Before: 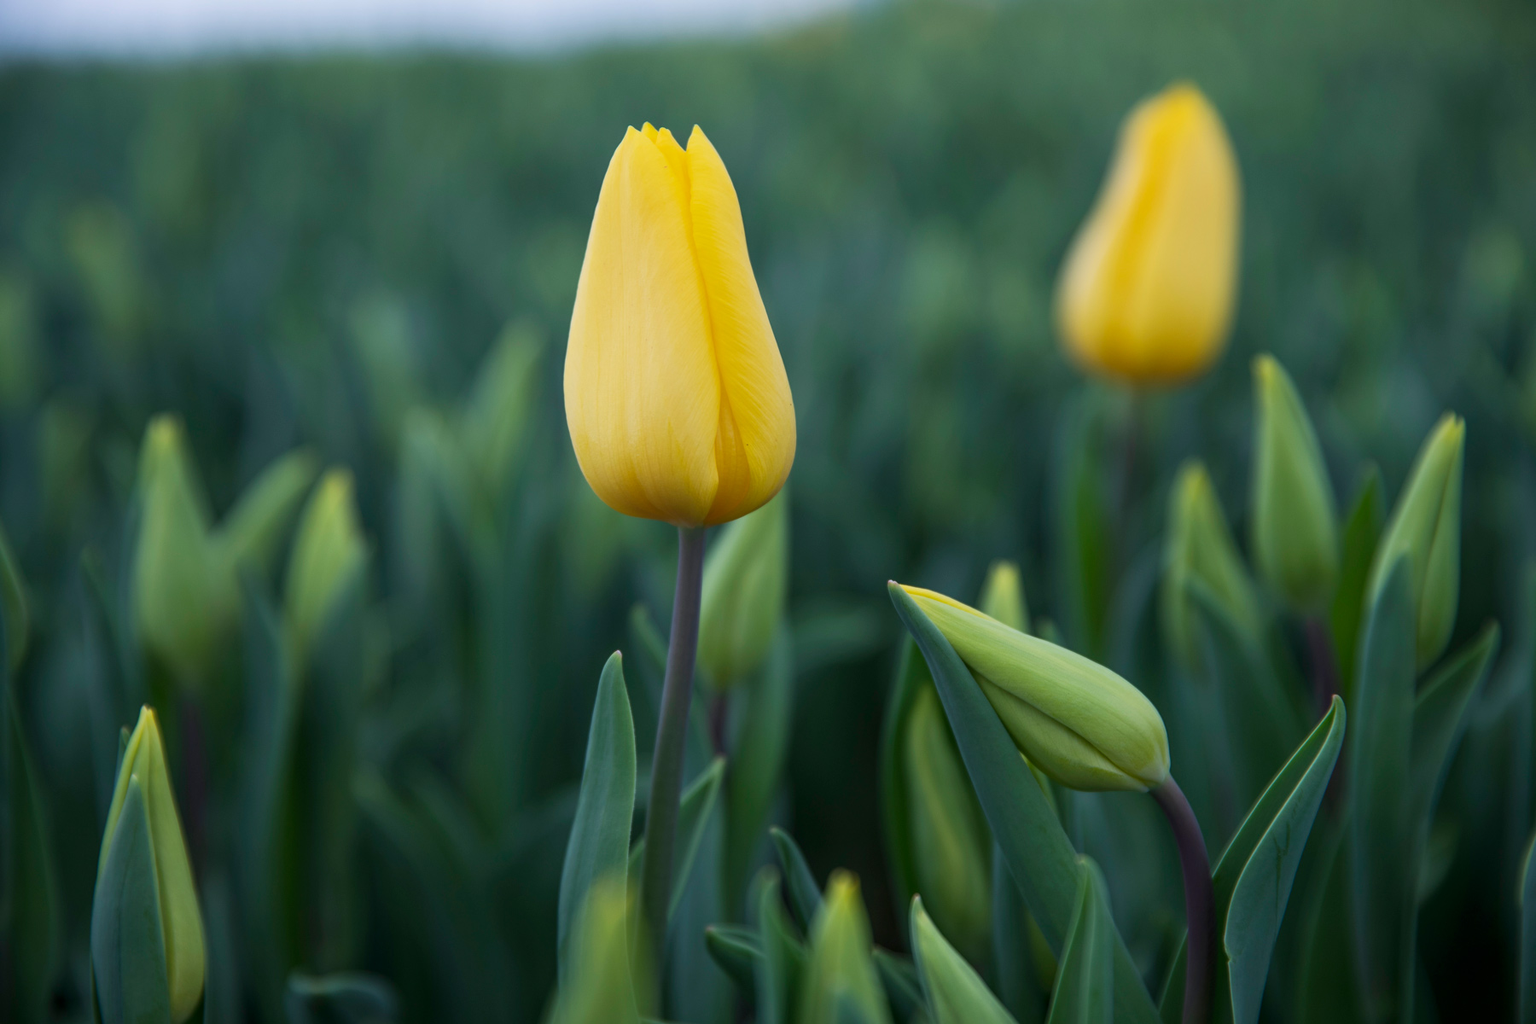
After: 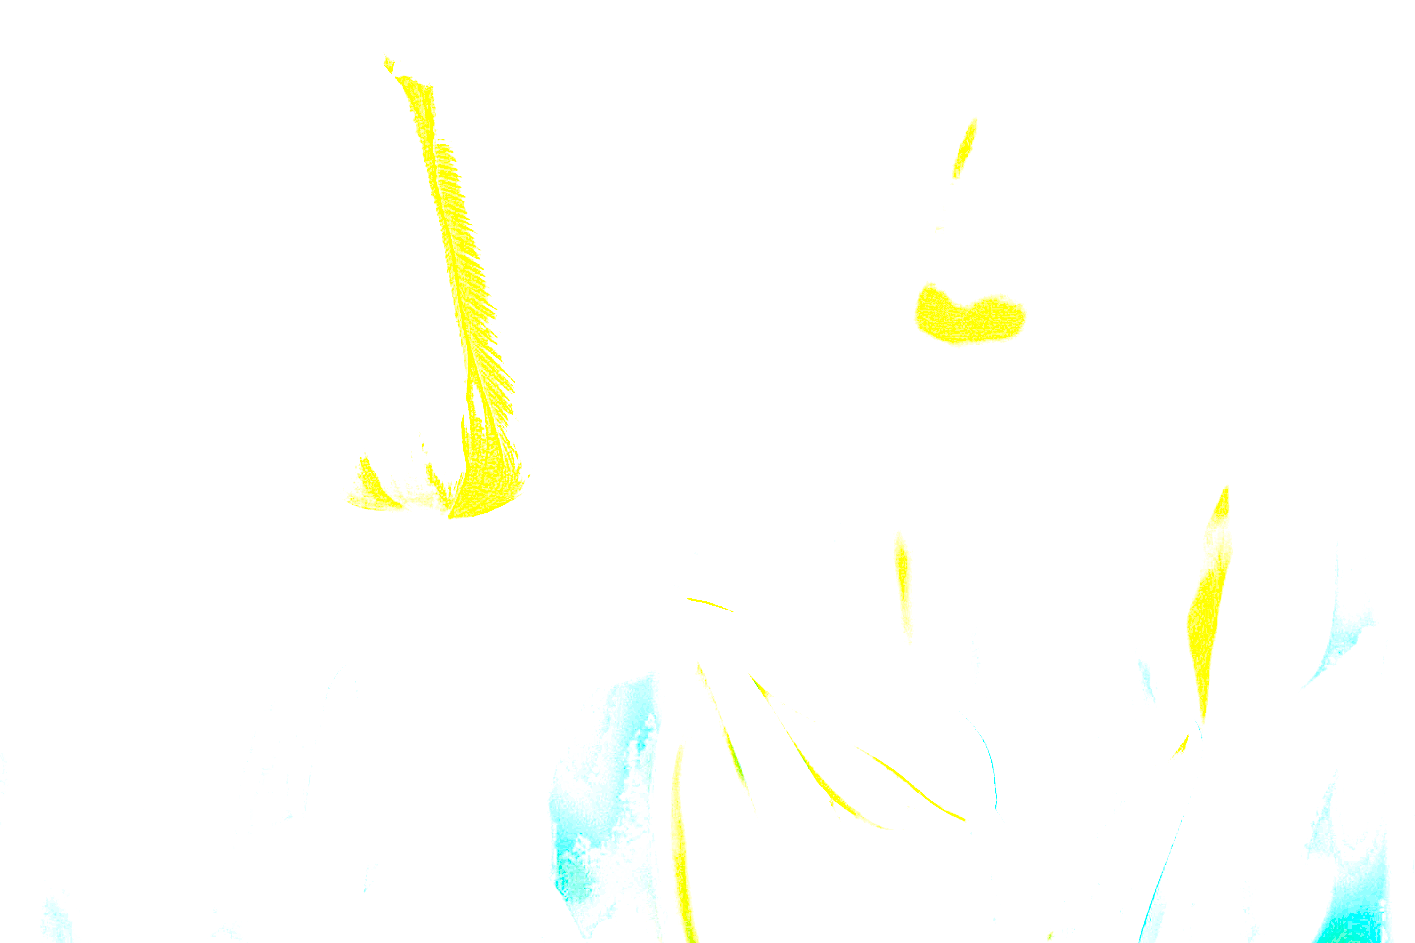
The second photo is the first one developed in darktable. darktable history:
exposure: exposure 7.932 EV, compensate highlight preservation false
tone equalizer: -8 EV -0.408 EV, -7 EV -0.364 EV, -6 EV -0.304 EV, -5 EV -0.255 EV, -3 EV 0.187 EV, -2 EV 0.331 EV, -1 EV 0.403 EV, +0 EV 0.407 EV
crop and rotate: left 20.892%, top 7.999%, right 0.475%, bottom 13.373%
sharpen: on, module defaults
